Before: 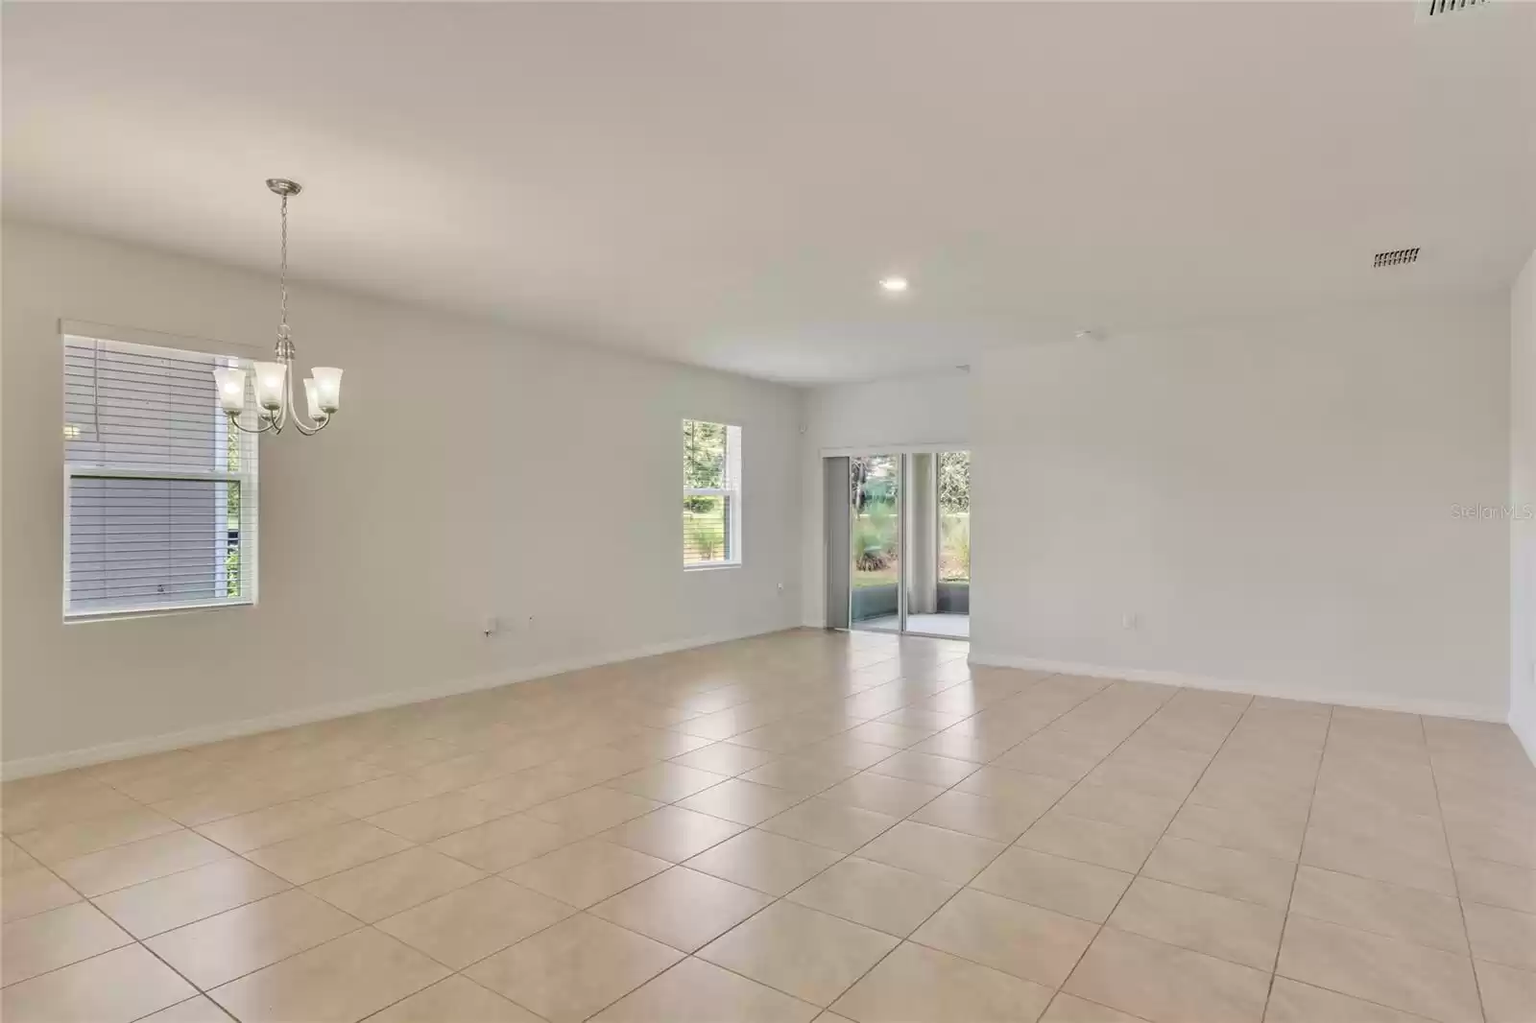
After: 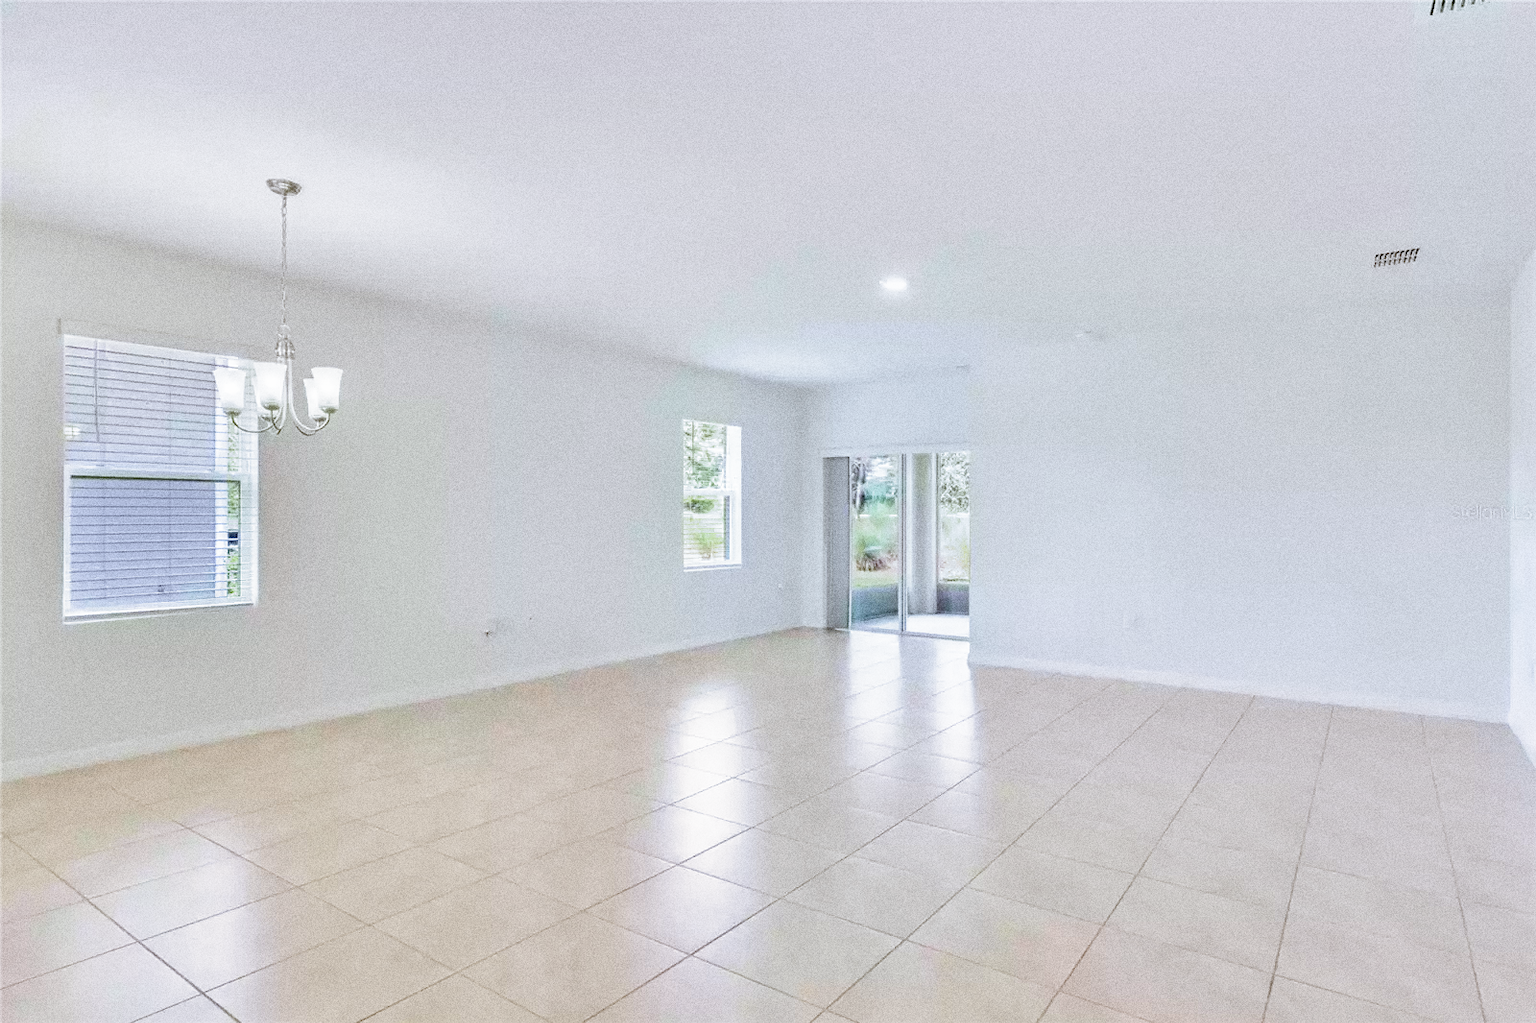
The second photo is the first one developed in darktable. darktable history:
grain: coarseness 0.09 ISO, strength 40%
exposure: black level correction 0, exposure 1 EV, compensate exposure bias true, compensate highlight preservation false
filmic rgb: black relative exposure -16 EV, threshold -0.33 EV, transition 3.19 EV, structure ↔ texture 100%, target black luminance 0%, hardness 7.57, latitude 72.96%, contrast 0.908, highlights saturation mix 10%, shadows ↔ highlights balance -0.38%, add noise in highlights 0, preserve chrominance no, color science v4 (2020), iterations of high-quality reconstruction 10, enable highlight reconstruction true
white balance: red 0.931, blue 1.11
